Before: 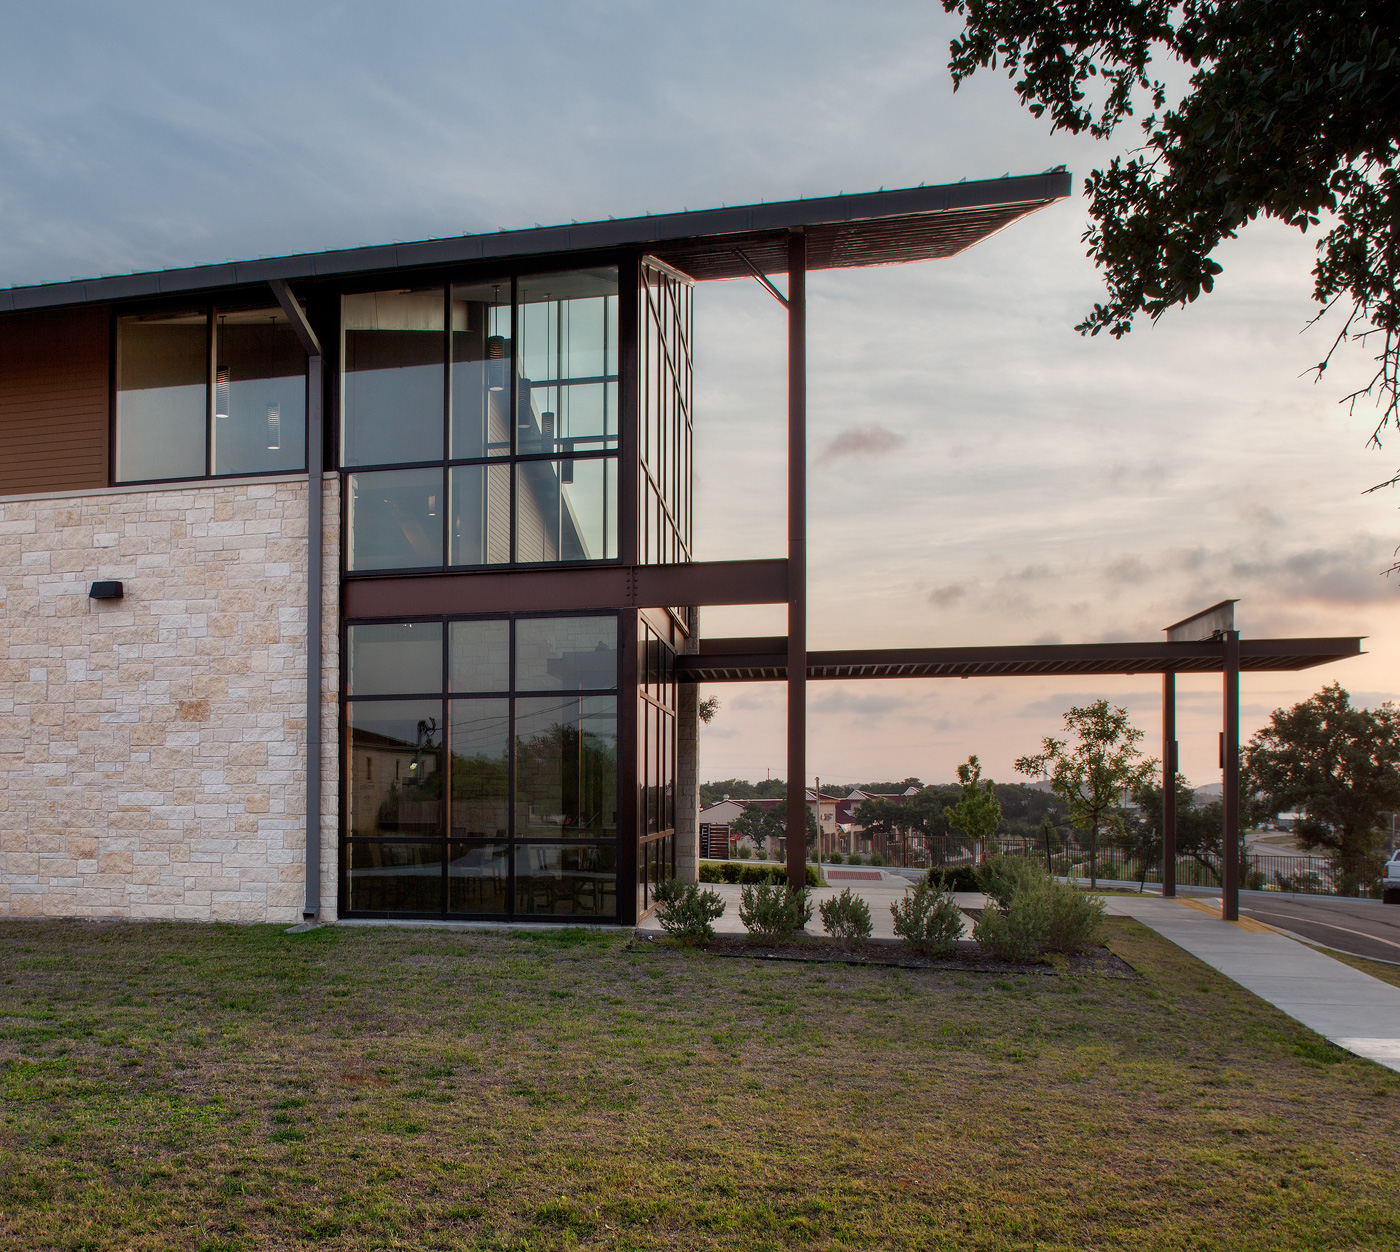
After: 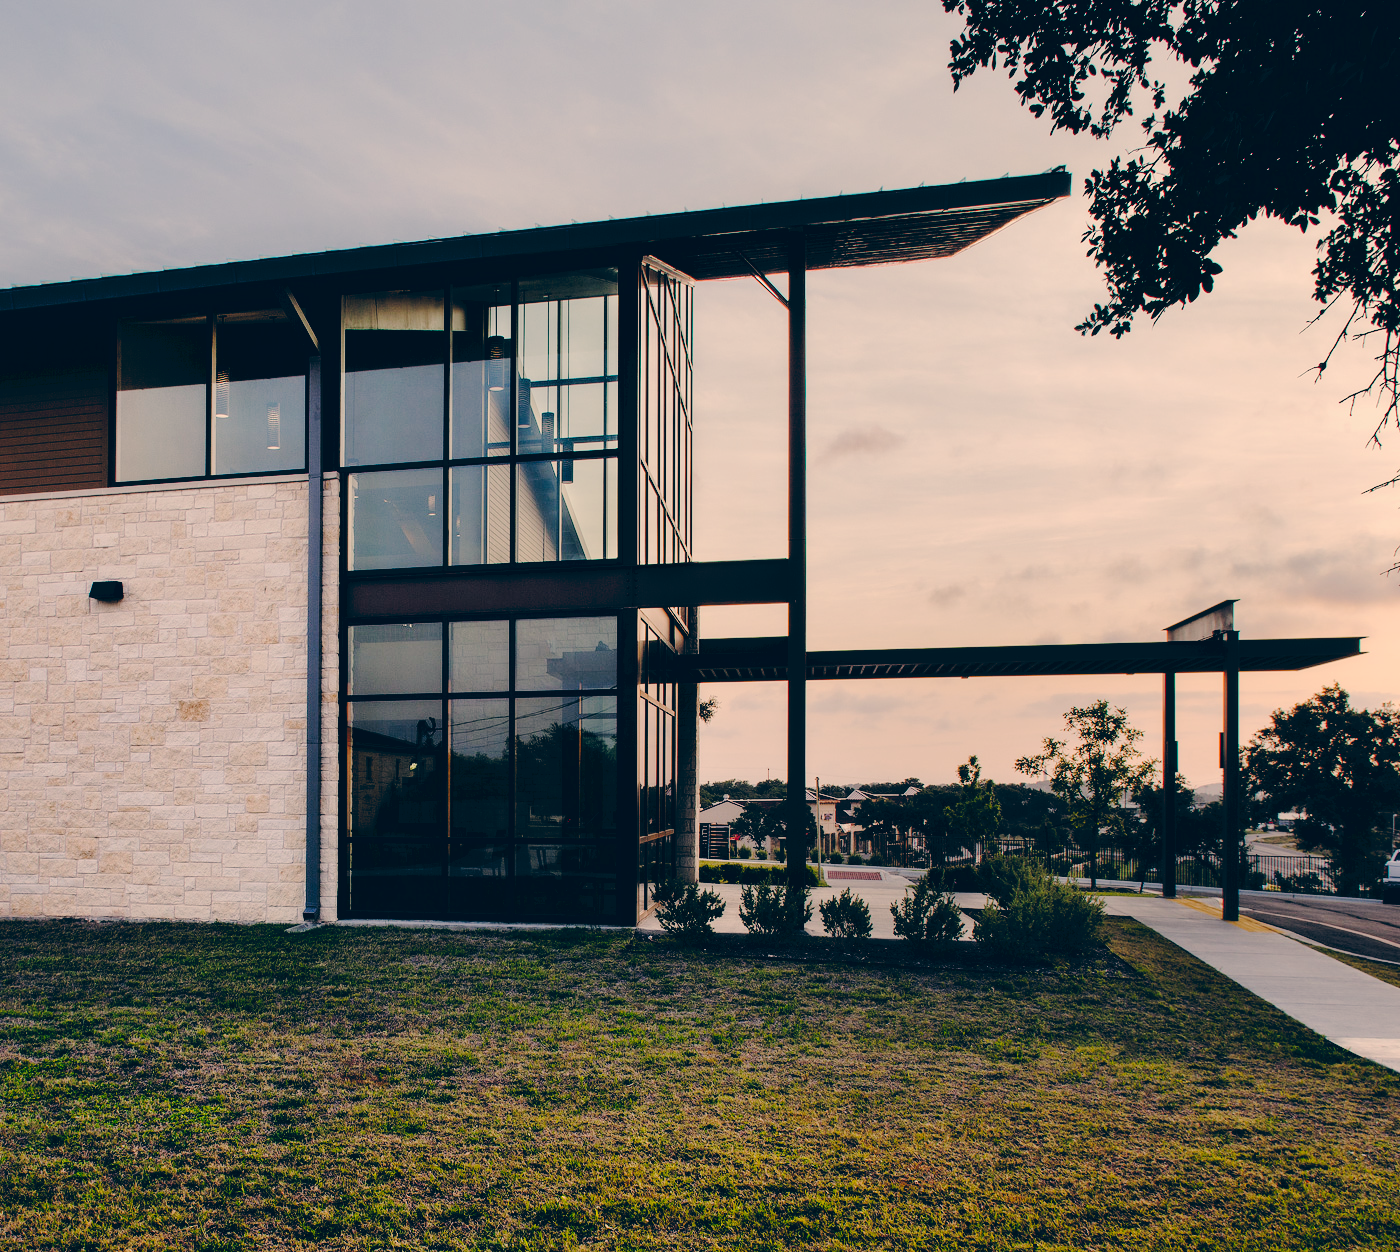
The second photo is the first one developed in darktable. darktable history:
filmic rgb: black relative exposure -3.92 EV, white relative exposure 3.14 EV, hardness 2.87
tone curve: curves: ch0 [(0, 0) (0.003, 0.057) (0.011, 0.061) (0.025, 0.065) (0.044, 0.075) (0.069, 0.082) (0.1, 0.09) (0.136, 0.102) (0.177, 0.145) (0.224, 0.195) (0.277, 0.27) (0.335, 0.374) (0.399, 0.486) (0.468, 0.578) (0.543, 0.652) (0.623, 0.717) (0.709, 0.778) (0.801, 0.837) (0.898, 0.909) (1, 1)], preserve colors none
color correction: highlights a* 10.32, highlights b* 14.66, shadows a* -9.59, shadows b* -15.02
